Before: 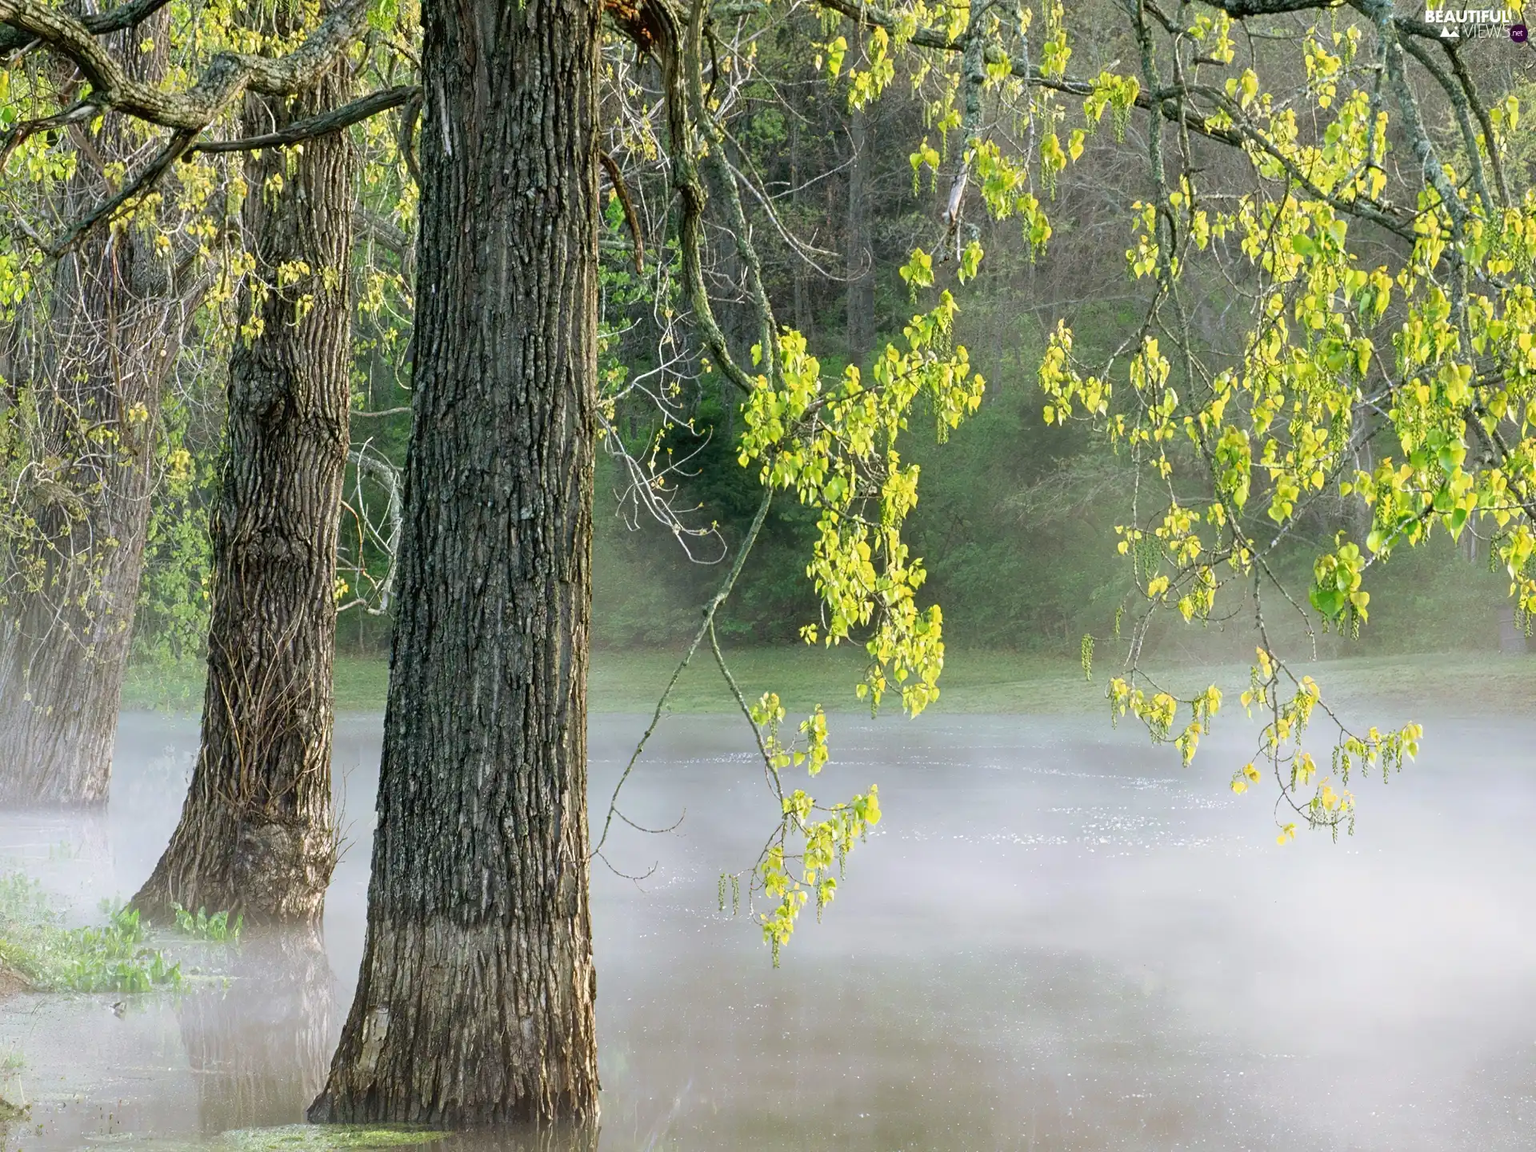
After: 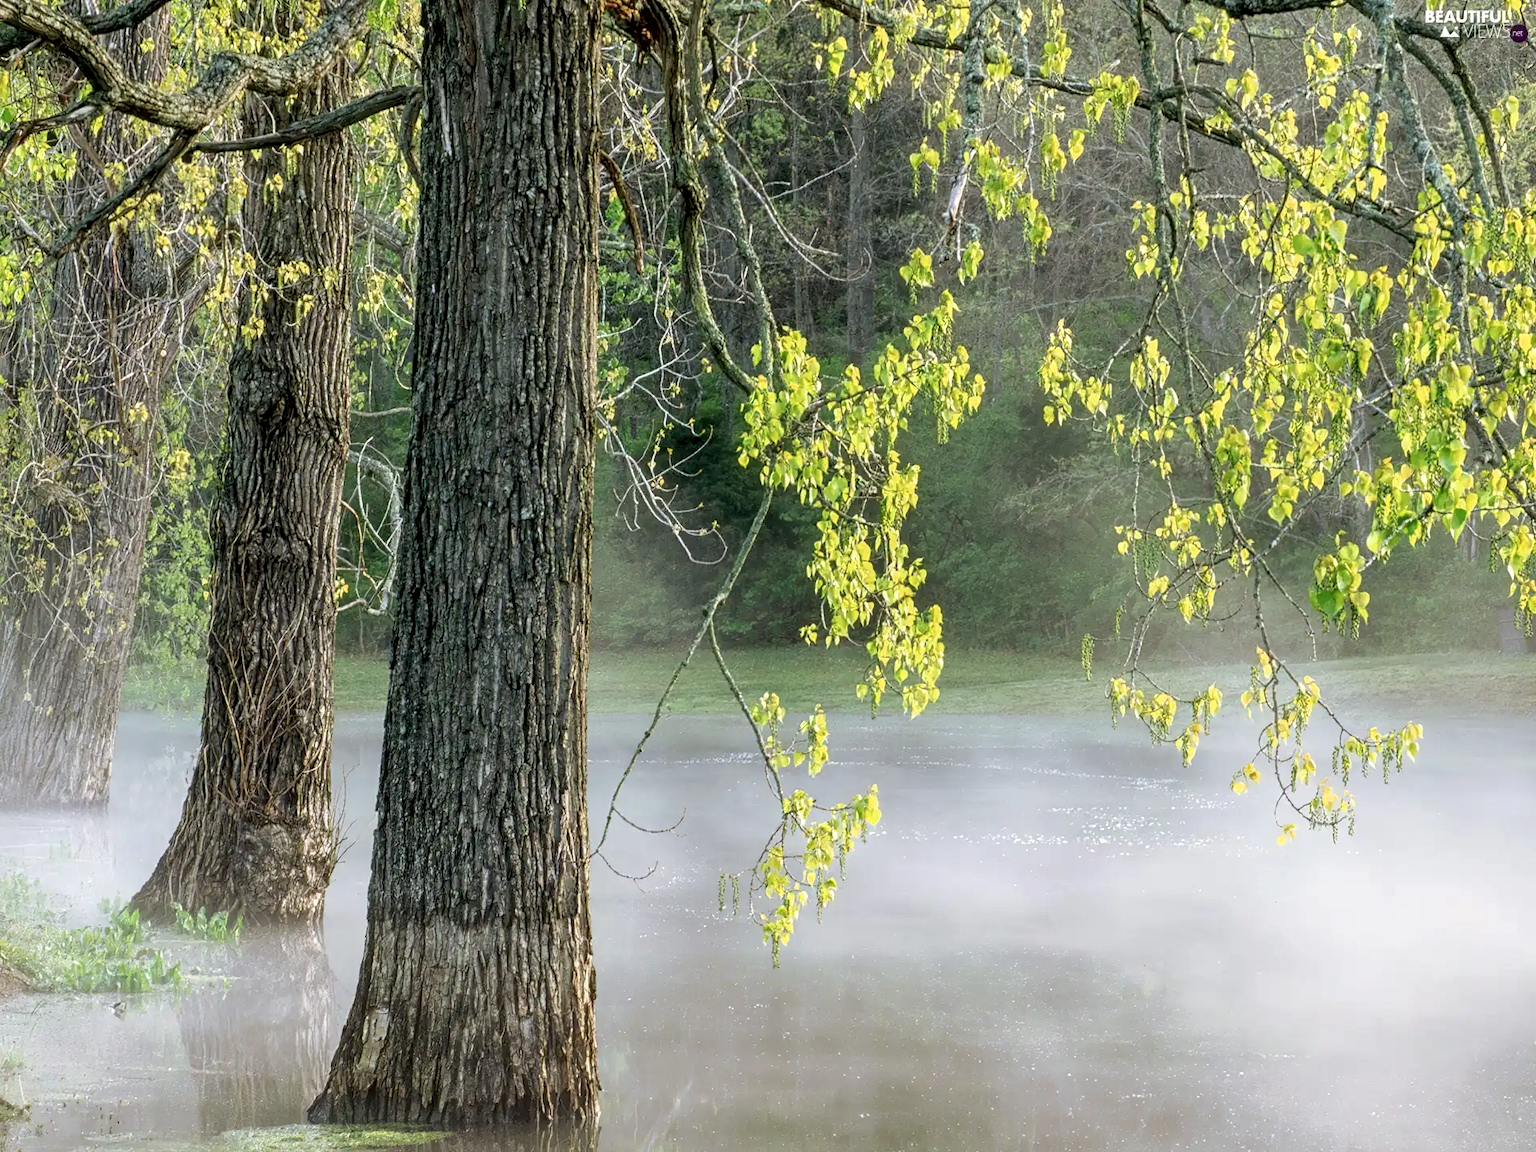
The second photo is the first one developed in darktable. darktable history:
local contrast: detail 130%
contrast brightness saturation: saturation -0.064
